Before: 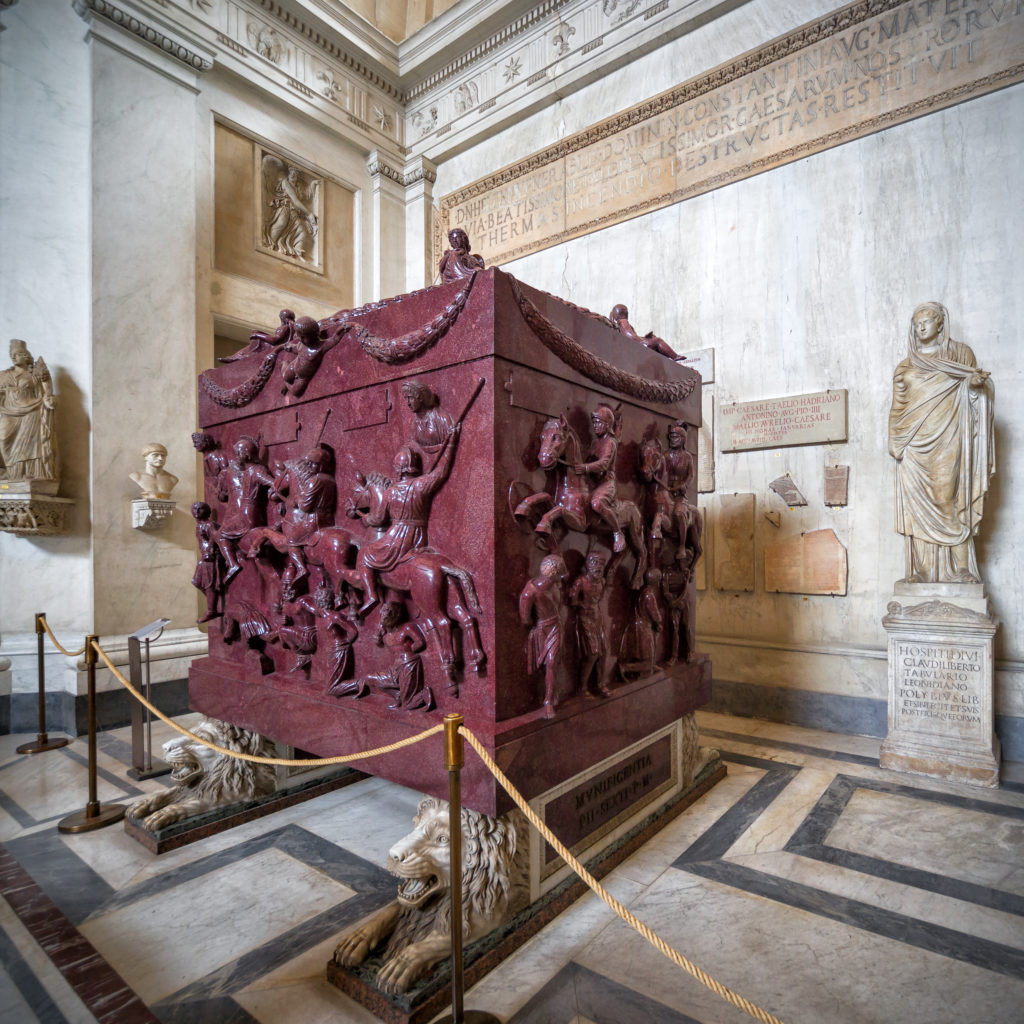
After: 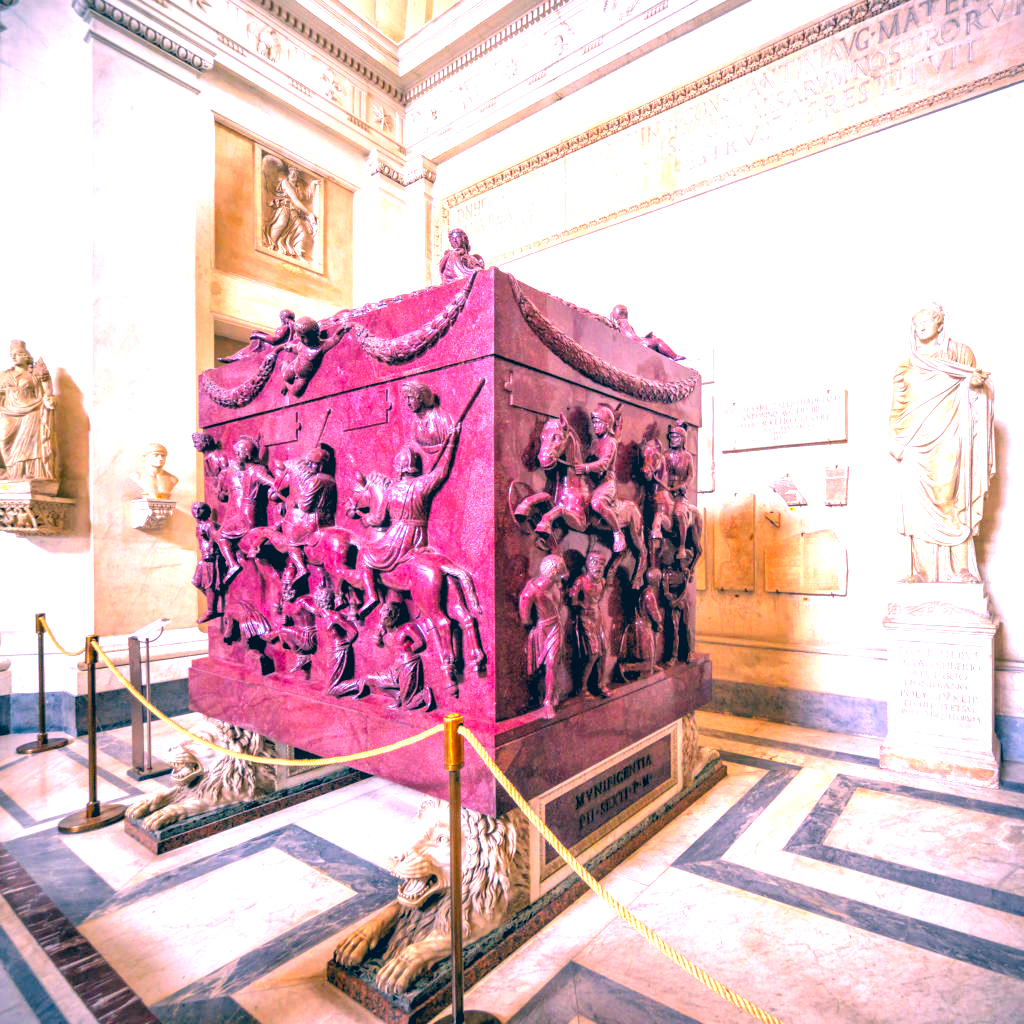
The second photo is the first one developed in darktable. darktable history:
local contrast: on, module defaults
color correction: highlights a* 17.03, highlights b* 0.205, shadows a* -15.38, shadows b* -14.56, saturation 1.5
rgb levels: levels [[0.013, 0.434, 0.89], [0, 0.5, 1], [0, 0.5, 1]]
exposure: black level correction 0, exposure 1.55 EV, compensate exposure bias true, compensate highlight preservation false
